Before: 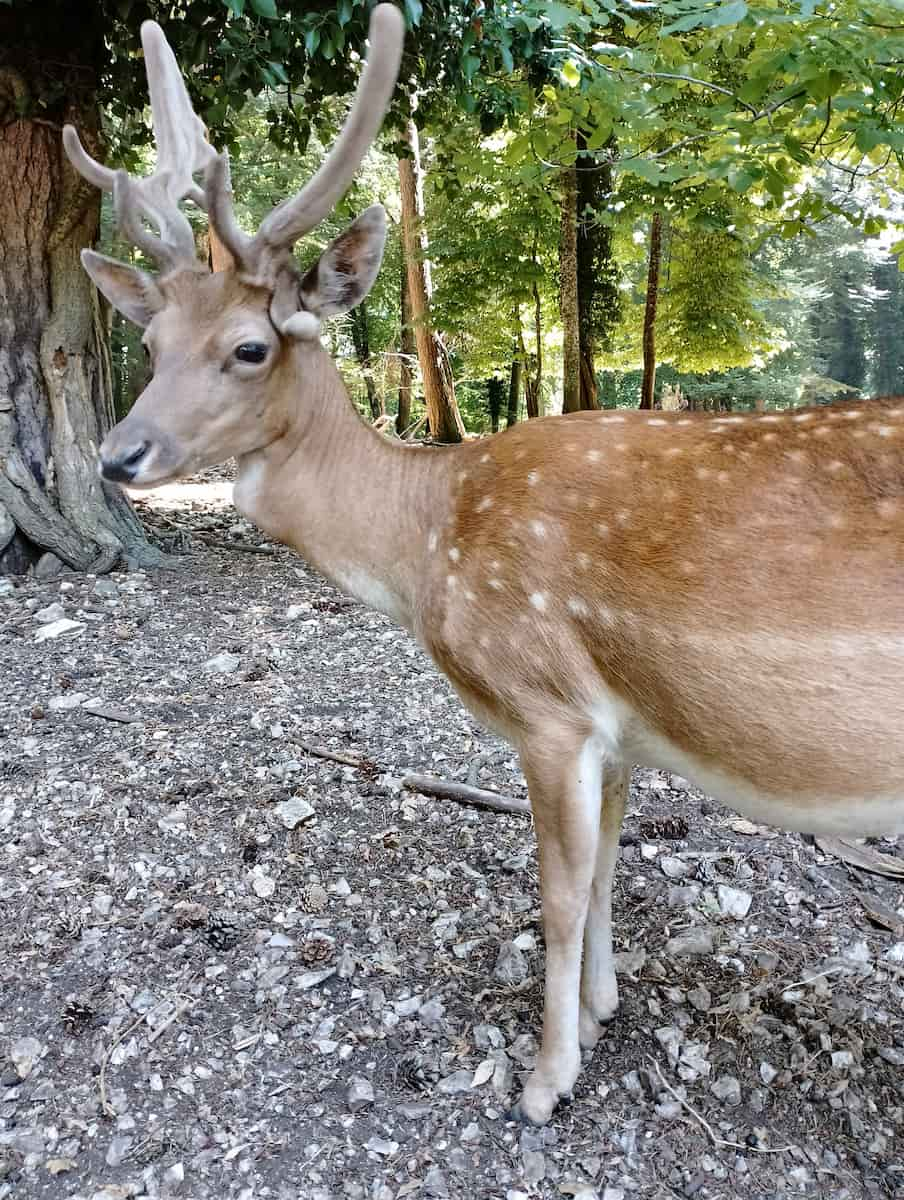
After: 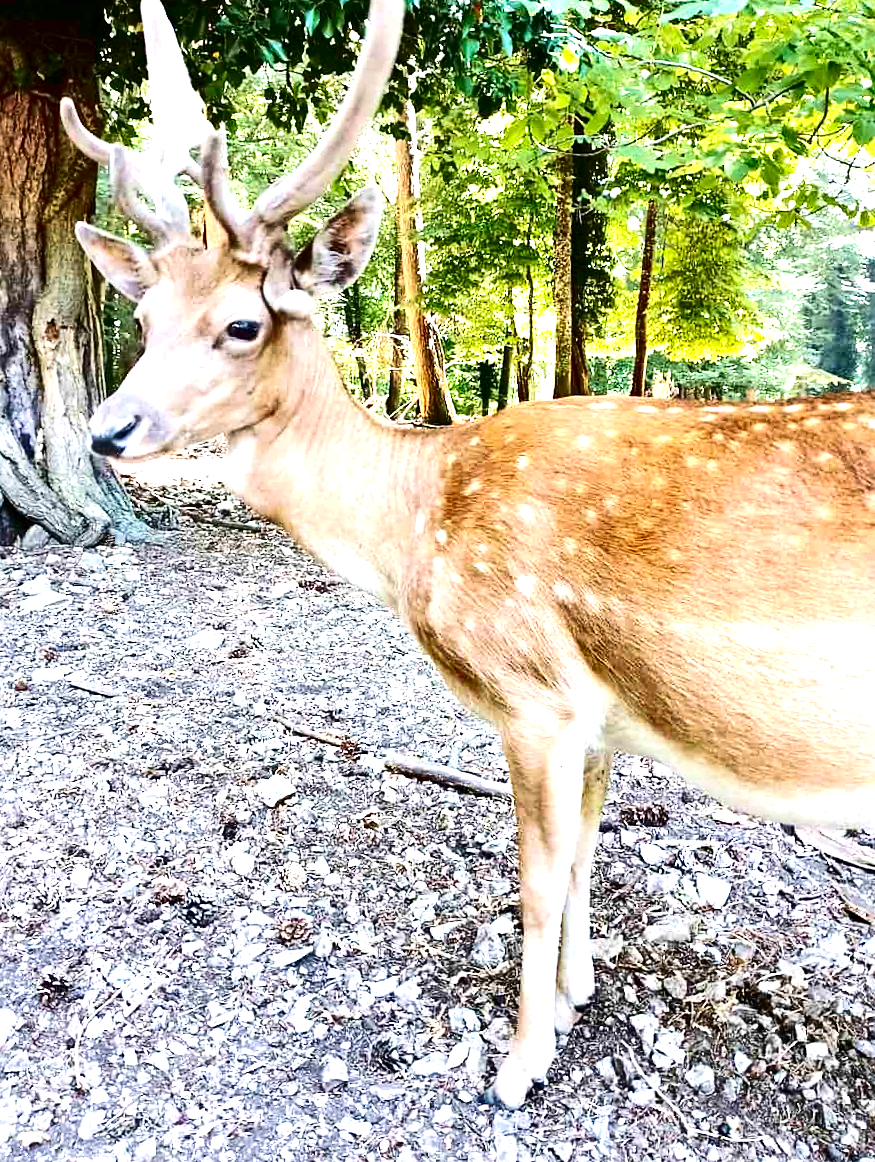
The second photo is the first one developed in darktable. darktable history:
crop and rotate: angle -1.41°
contrast brightness saturation: contrast 0.223, brightness -0.19, saturation 0.231
sharpen: amount 0.203
exposure: black level correction 0, exposure 1.386 EV, compensate highlight preservation false
velvia: on, module defaults
